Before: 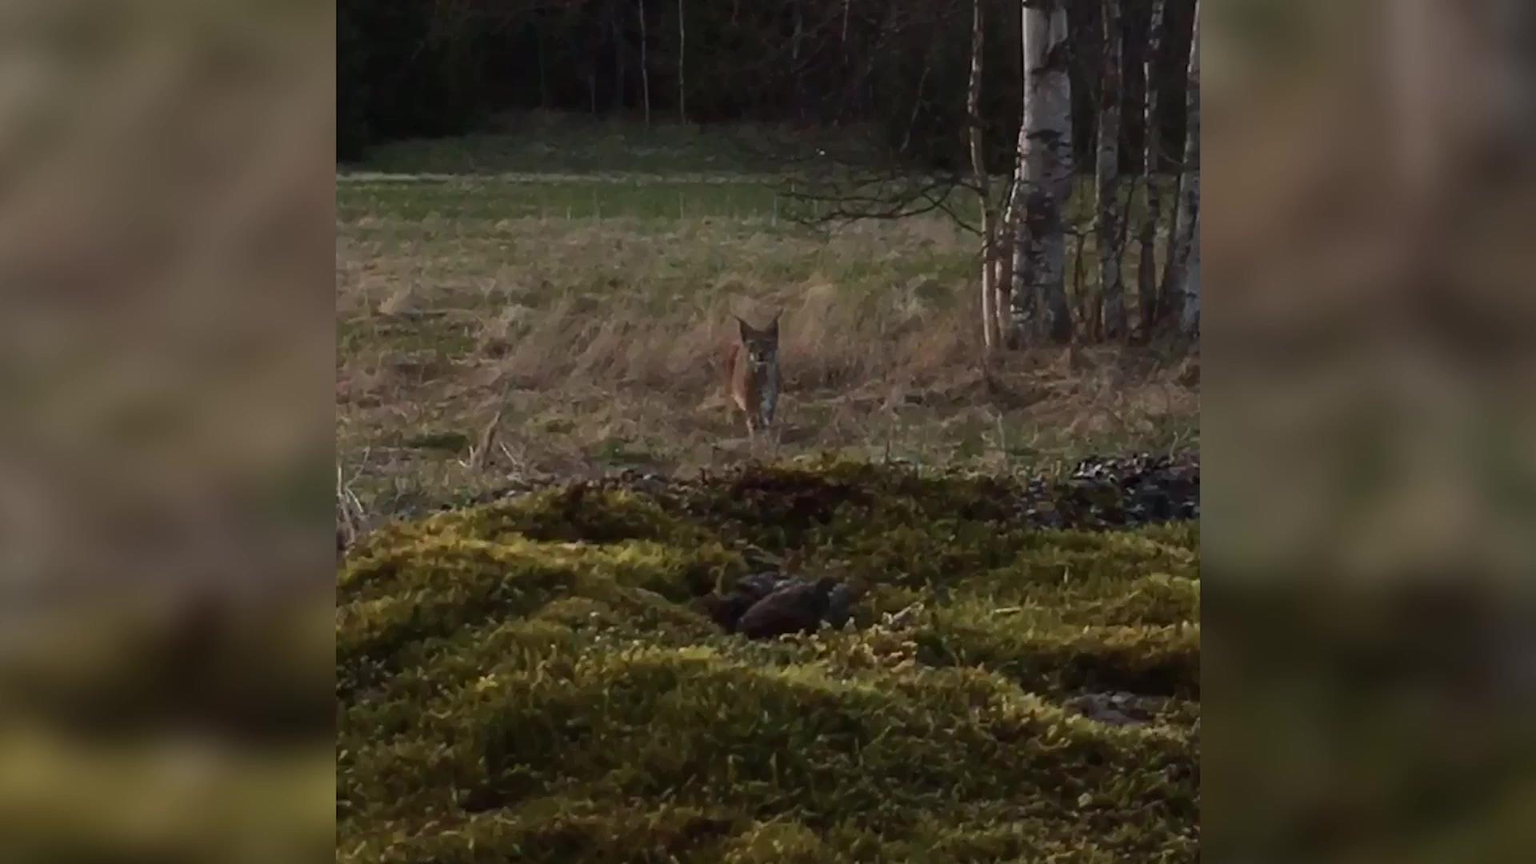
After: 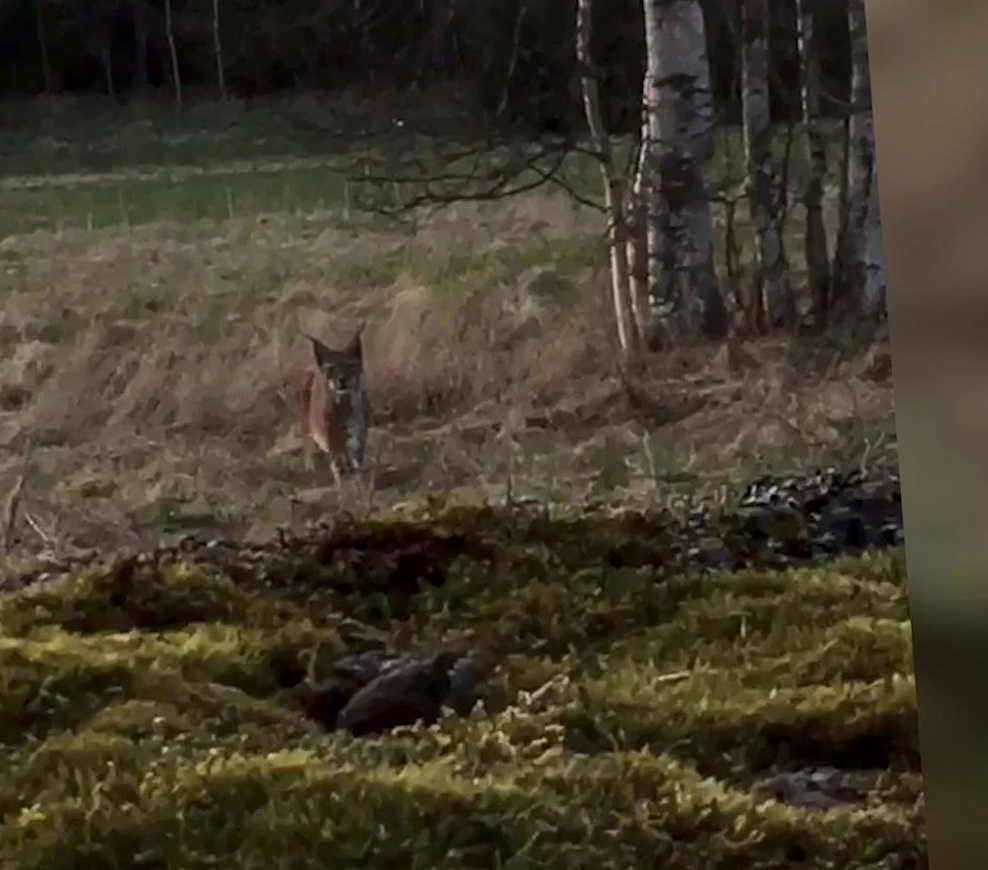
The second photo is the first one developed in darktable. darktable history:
crop: left 32.075%, top 10.976%, right 18.355%, bottom 17.596%
rotate and perspective: rotation -4.25°, automatic cropping off
local contrast: detail 130%
